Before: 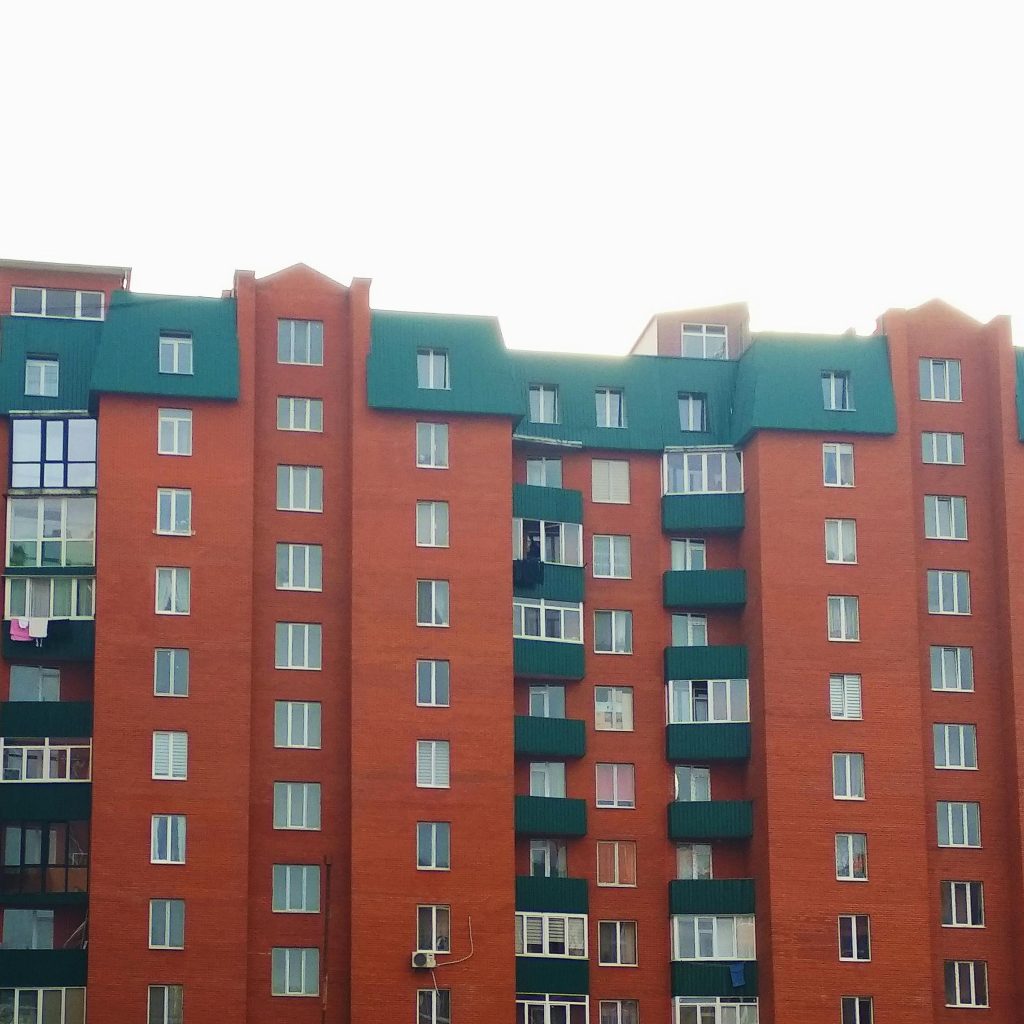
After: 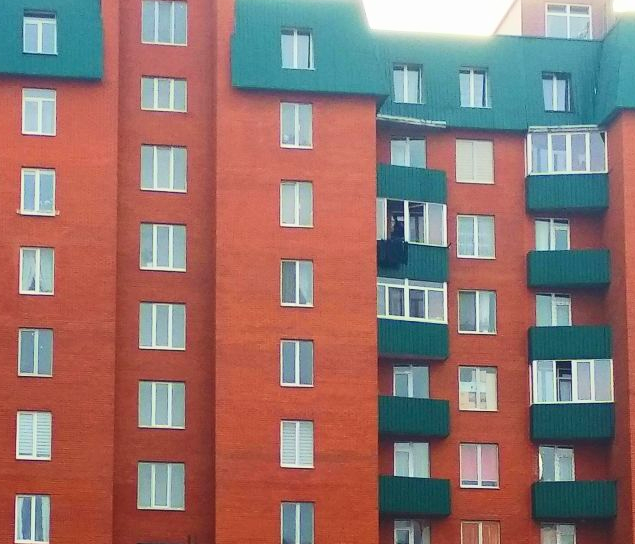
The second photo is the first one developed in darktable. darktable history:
crop: left 13.312%, top 31.28%, right 24.627%, bottom 15.582%
contrast brightness saturation: contrast 0.2, brightness 0.16, saturation 0.22
